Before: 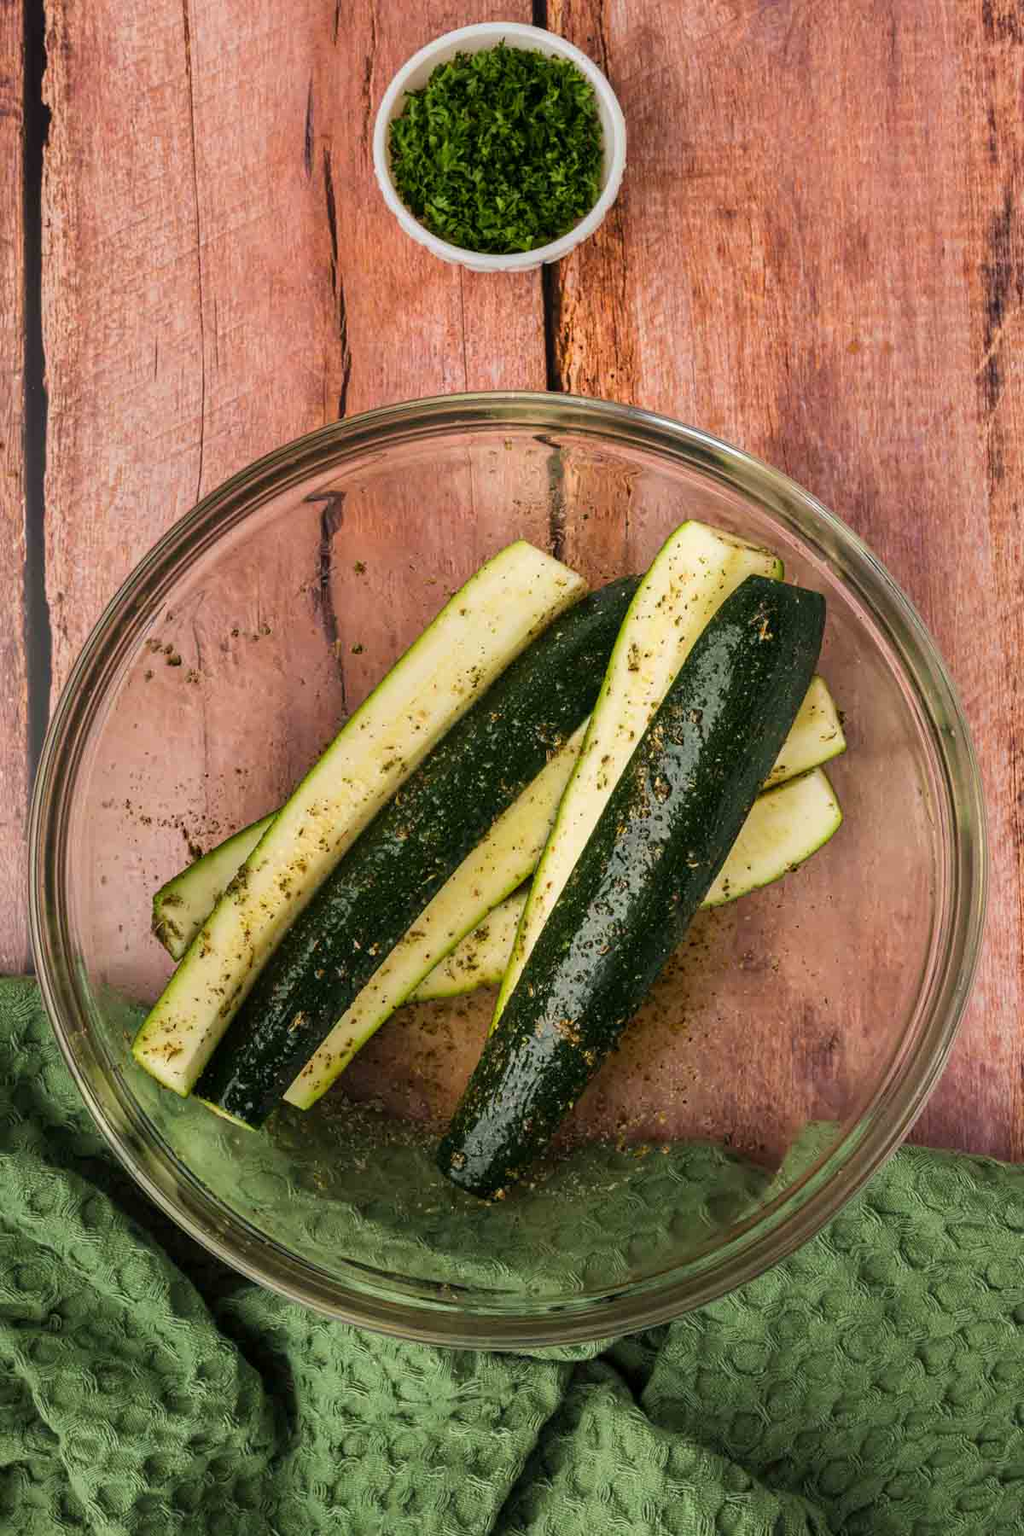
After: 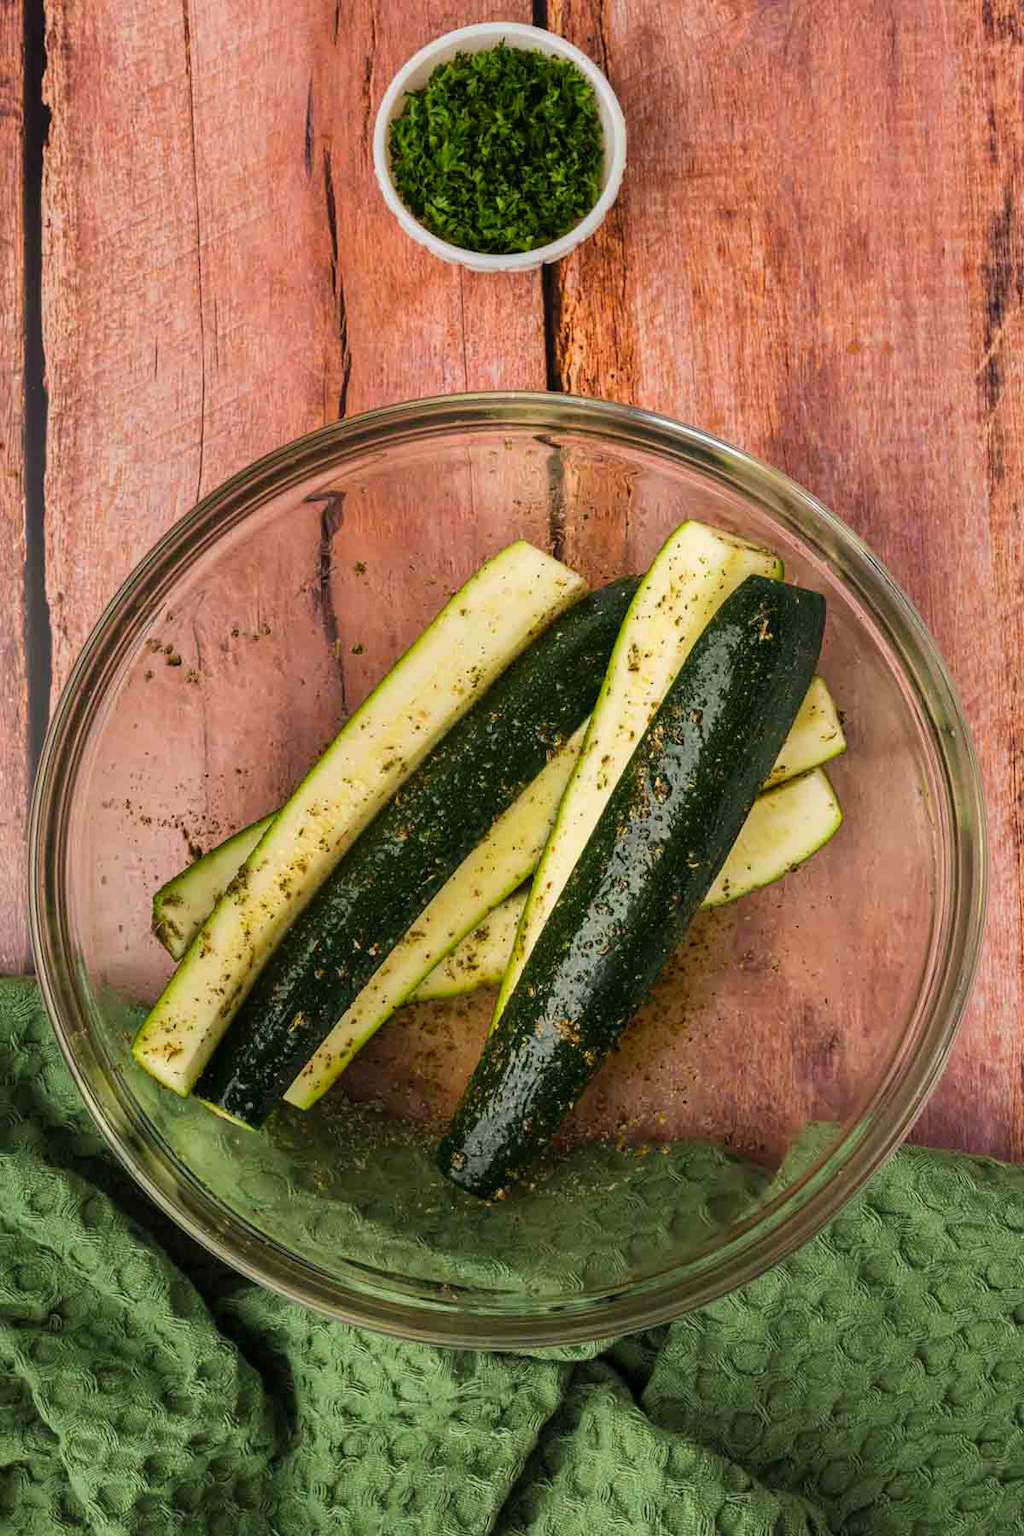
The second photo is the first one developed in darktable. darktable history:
color correction: highlights b* 0.046, saturation 1.1
